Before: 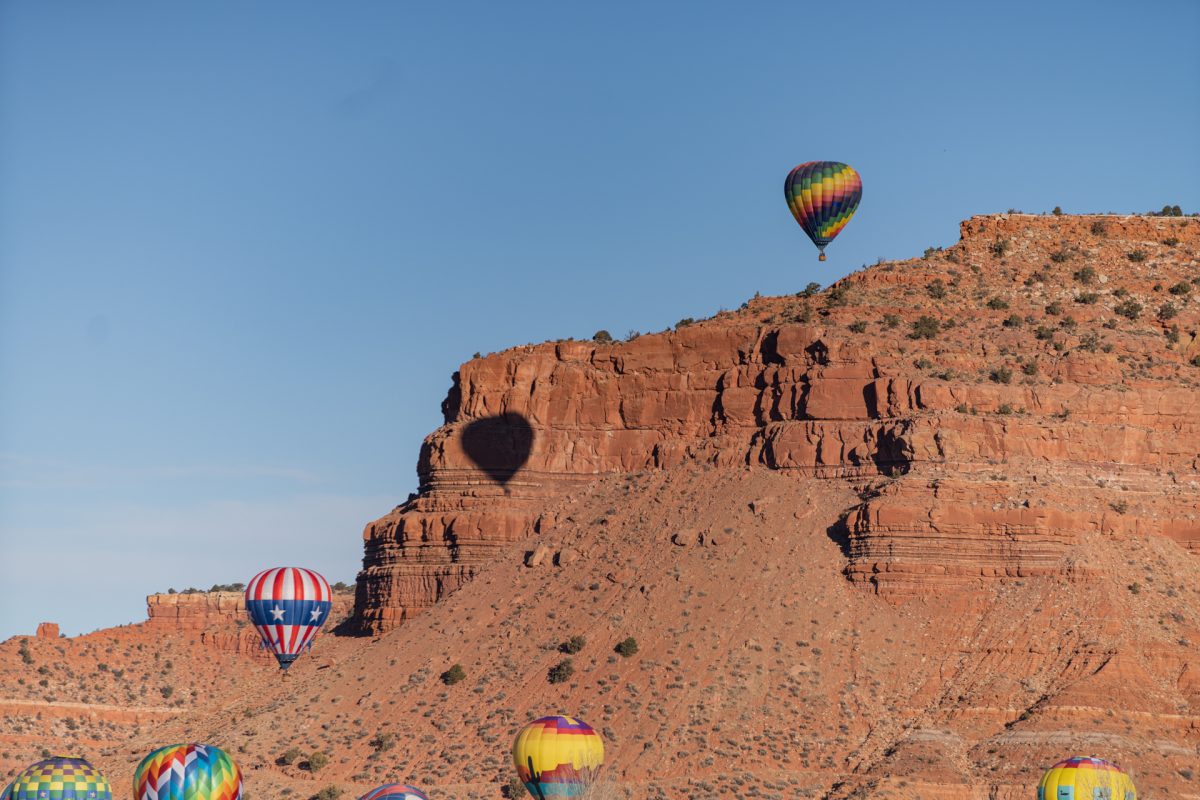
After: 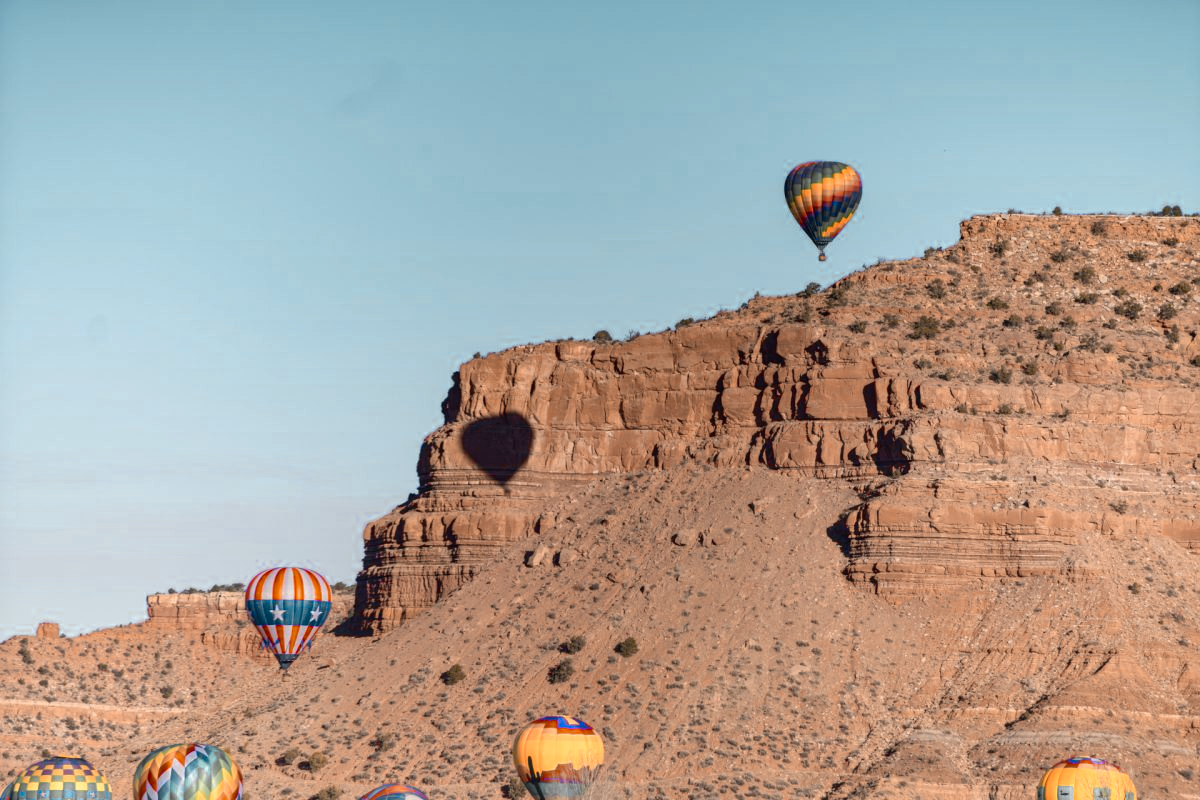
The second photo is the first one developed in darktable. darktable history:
color zones: curves: ch0 [(0.009, 0.528) (0.136, 0.6) (0.255, 0.586) (0.39, 0.528) (0.522, 0.584) (0.686, 0.736) (0.849, 0.561)]; ch1 [(0.045, 0.781) (0.14, 0.416) (0.257, 0.695) (0.442, 0.032) (0.738, 0.338) (0.818, 0.632) (0.891, 0.741) (1, 0.704)]; ch2 [(0, 0.667) (0.141, 0.52) (0.26, 0.37) (0.474, 0.432) (0.743, 0.286)]
